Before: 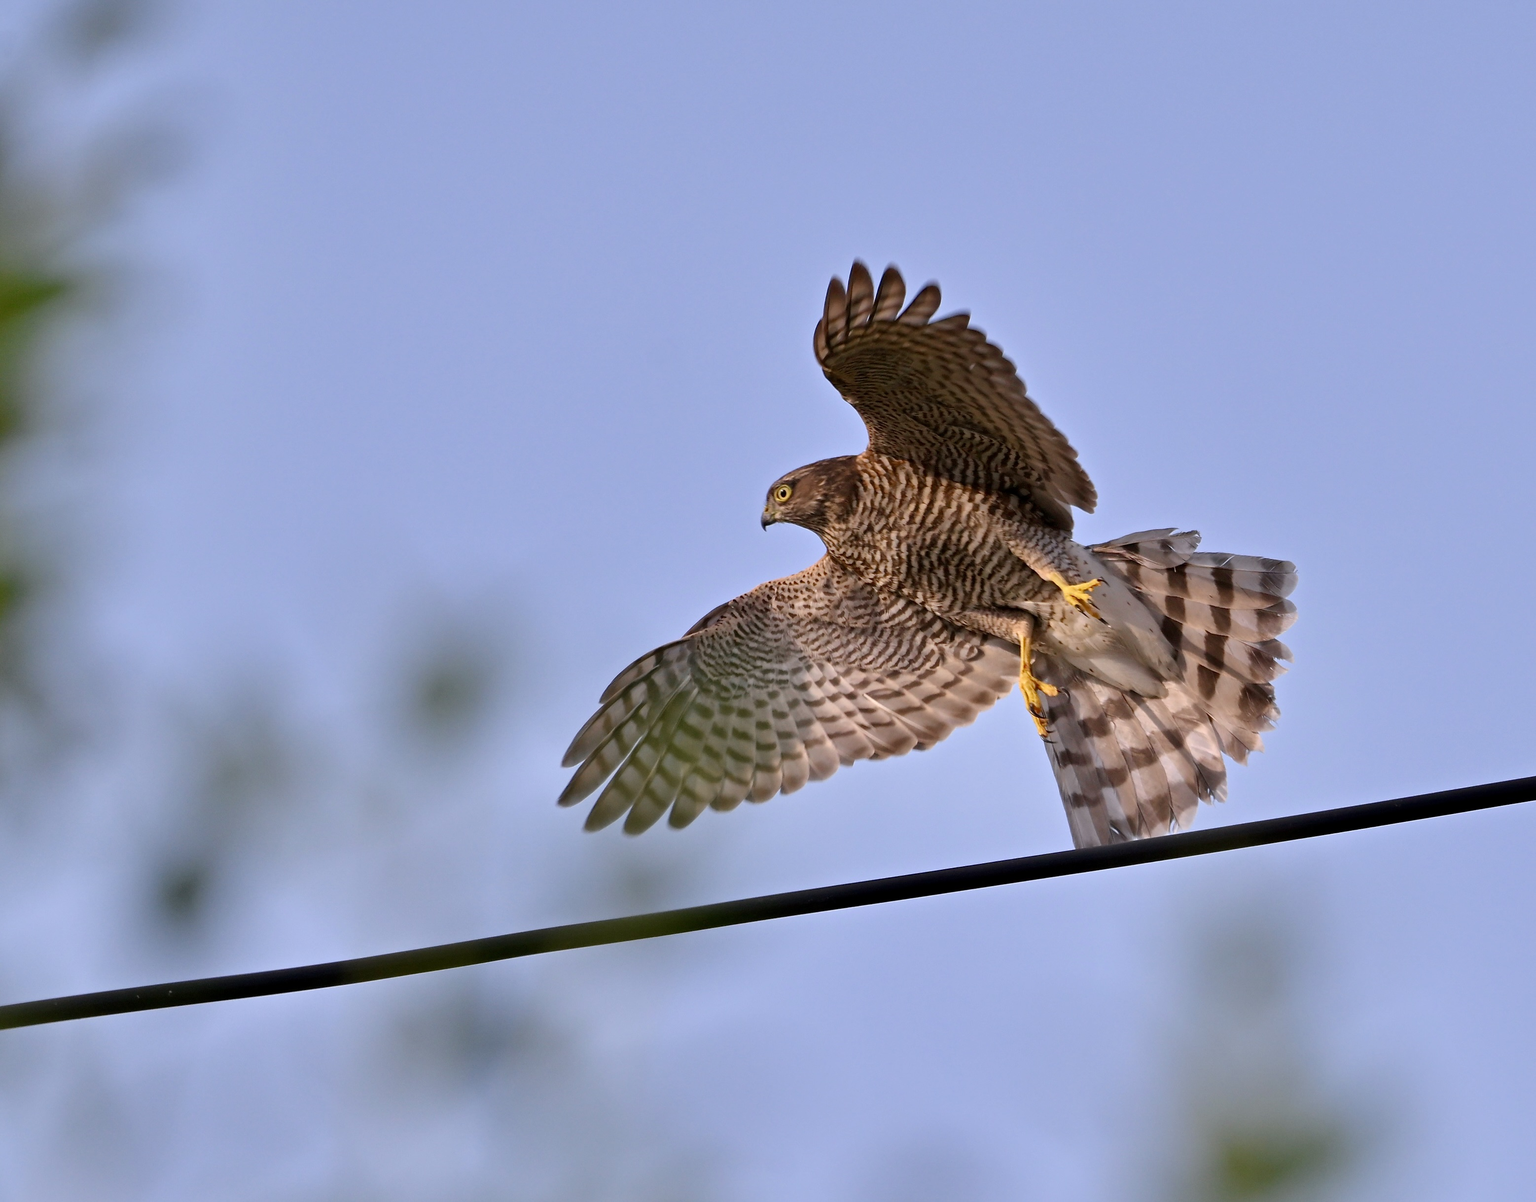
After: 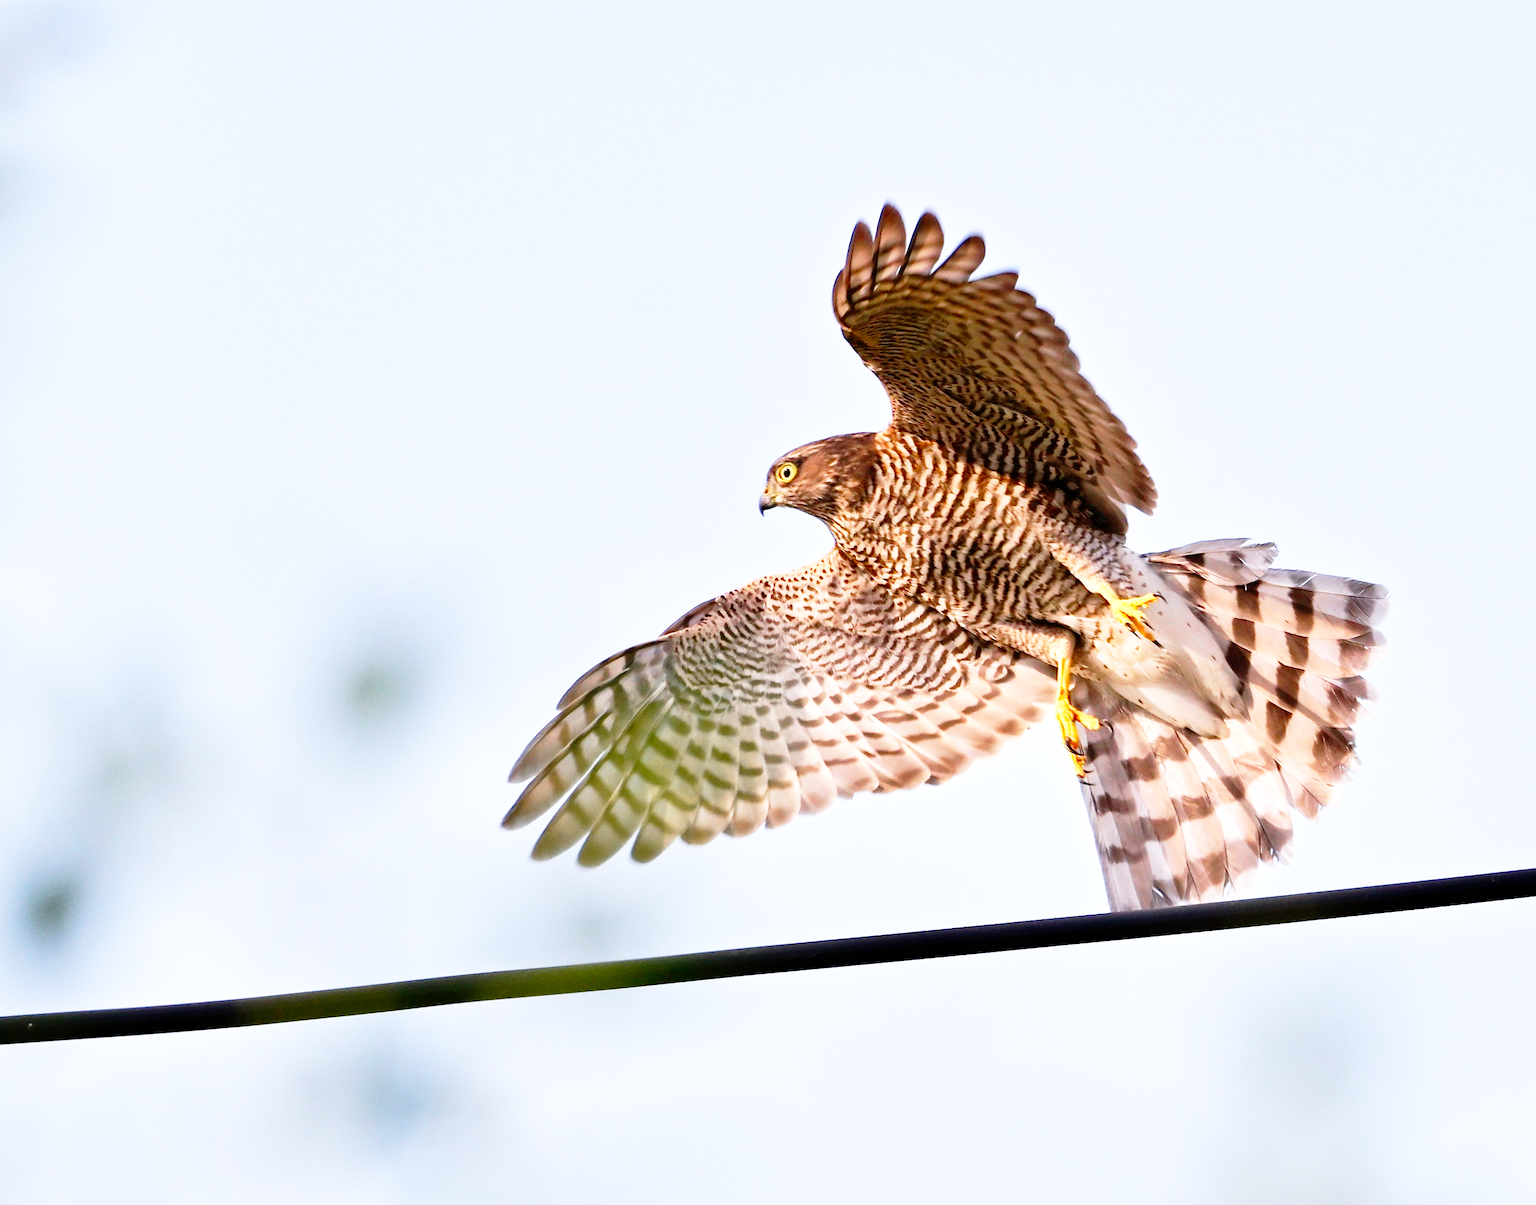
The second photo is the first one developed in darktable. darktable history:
exposure: black level correction 0, exposure 0.499 EV, compensate highlight preservation false
local contrast: mode bilateral grid, contrast 14, coarseness 37, detail 105%, midtone range 0.2
crop and rotate: angle -3°, left 5.44%, top 5.204%, right 4.63%, bottom 4.663%
base curve: curves: ch0 [(0, 0) (0.012, 0.01) (0.073, 0.168) (0.31, 0.711) (0.645, 0.957) (1, 1)], preserve colors none
tone equalizer: edges refinement/feathering 500, mask exposure compensation -1.57 EV, preserve details no
